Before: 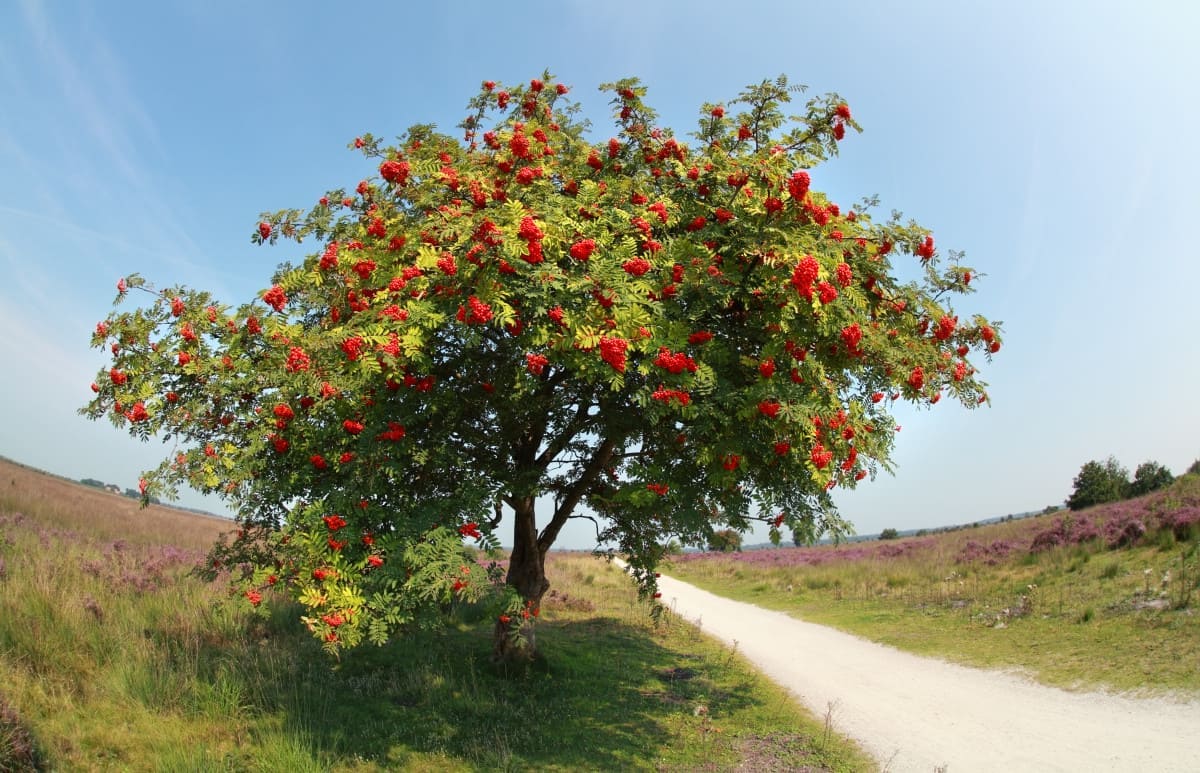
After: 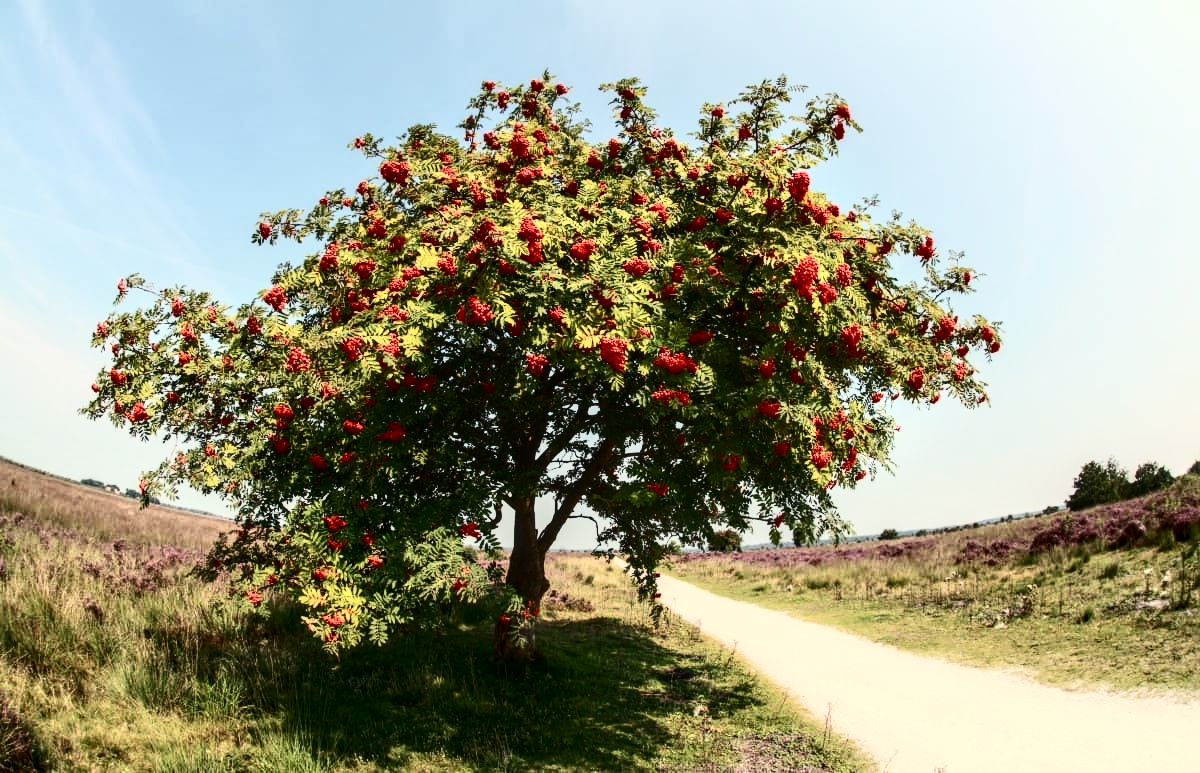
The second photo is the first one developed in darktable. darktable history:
local contrast: detail 130%
contrast brightness saturation: contrast 0.5, saturation -0.1
white balance: red 1.045, blue 0.932
